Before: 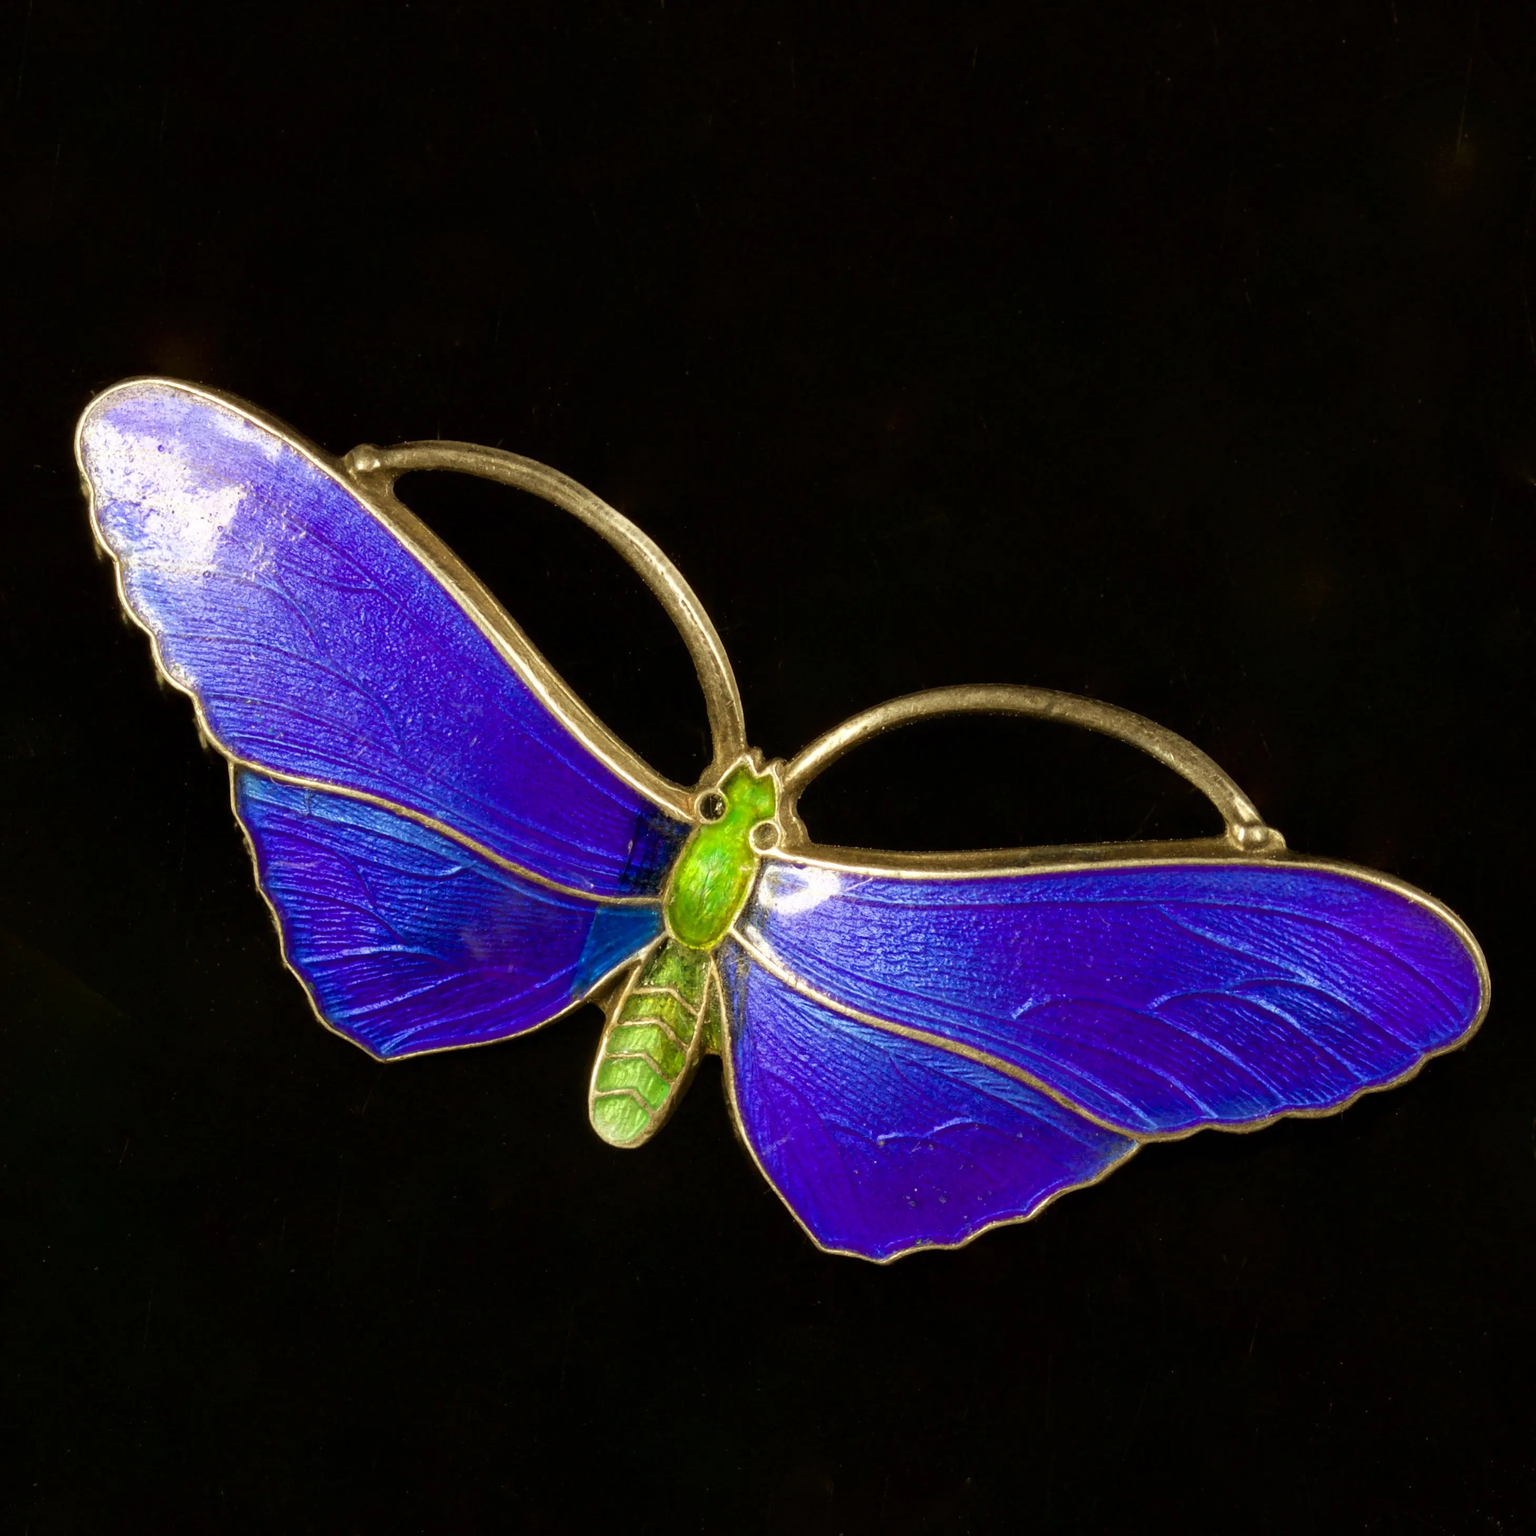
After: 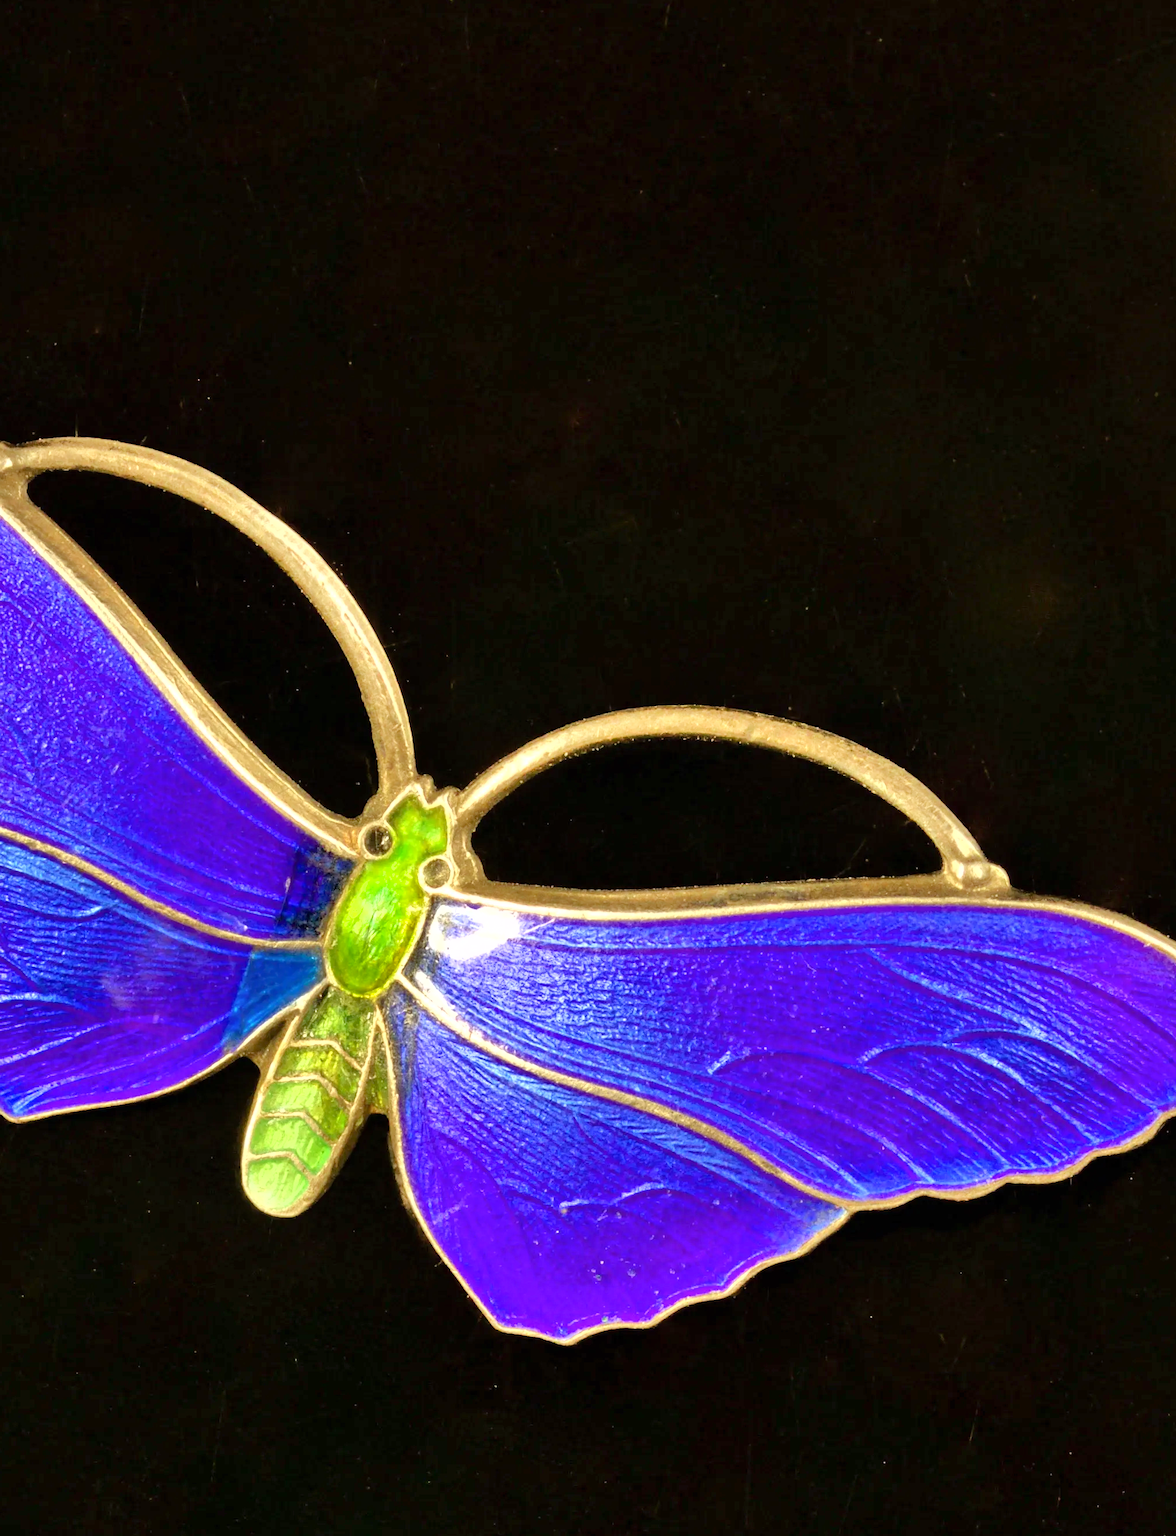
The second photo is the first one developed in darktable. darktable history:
exposure: exposure 0.6 EV, compensate highlight preservation false
crop and rotate: left 24.034%, top 2.838%, right 6.406%, bottom 6.299%
tone equalizer: -7 EV 0.15 EV, -6 EV 0.6 EV, -5 EV 1.15 EV, -4 EV 1.33 EV, -3 EV 1.15 EV, -2 EV 0.6 EV, -1 EV 0.15 EV, mask exposure compensation -0.5 EV
shadows and highlights: low approximation 0.01, soften with gaussian
